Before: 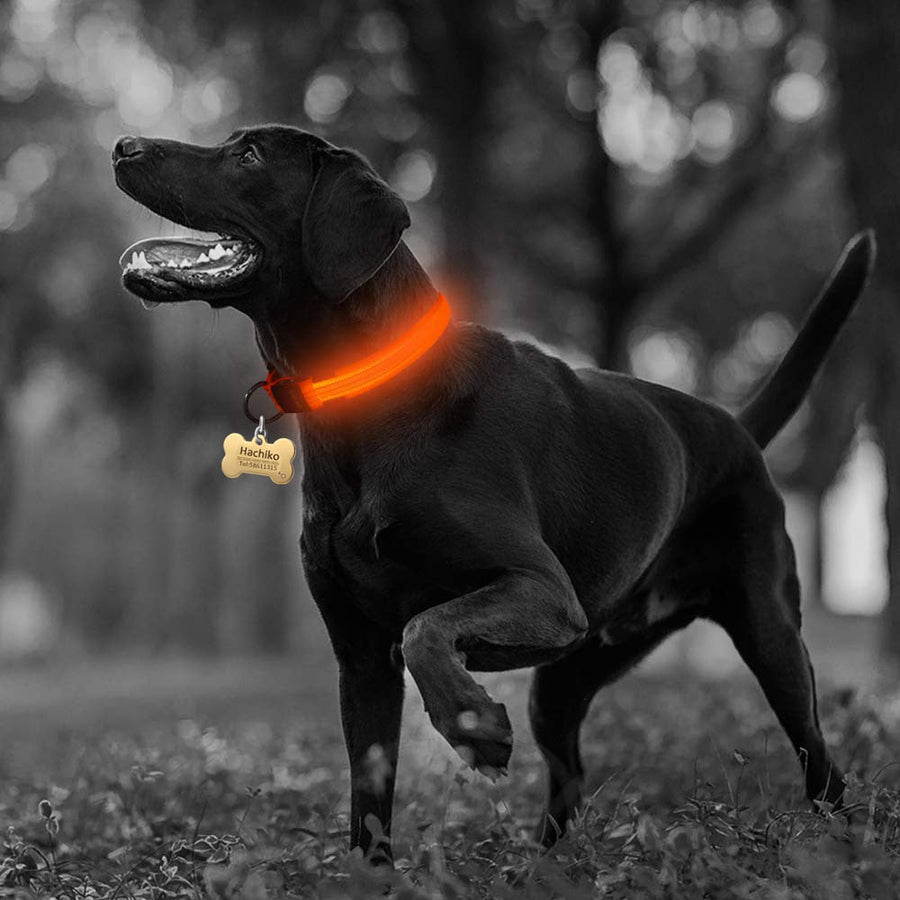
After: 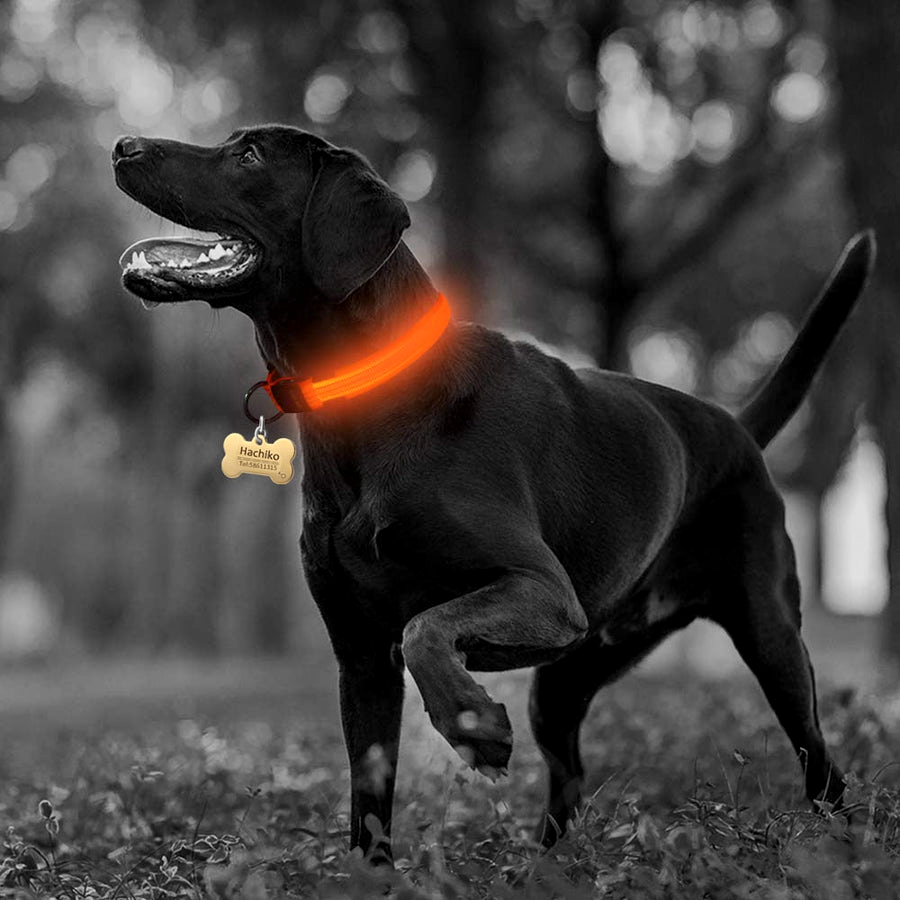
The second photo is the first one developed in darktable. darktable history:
local contrast: mode bilateral grid, contrast 25, coarseness 50, detail 122%, midtone range 0.2
